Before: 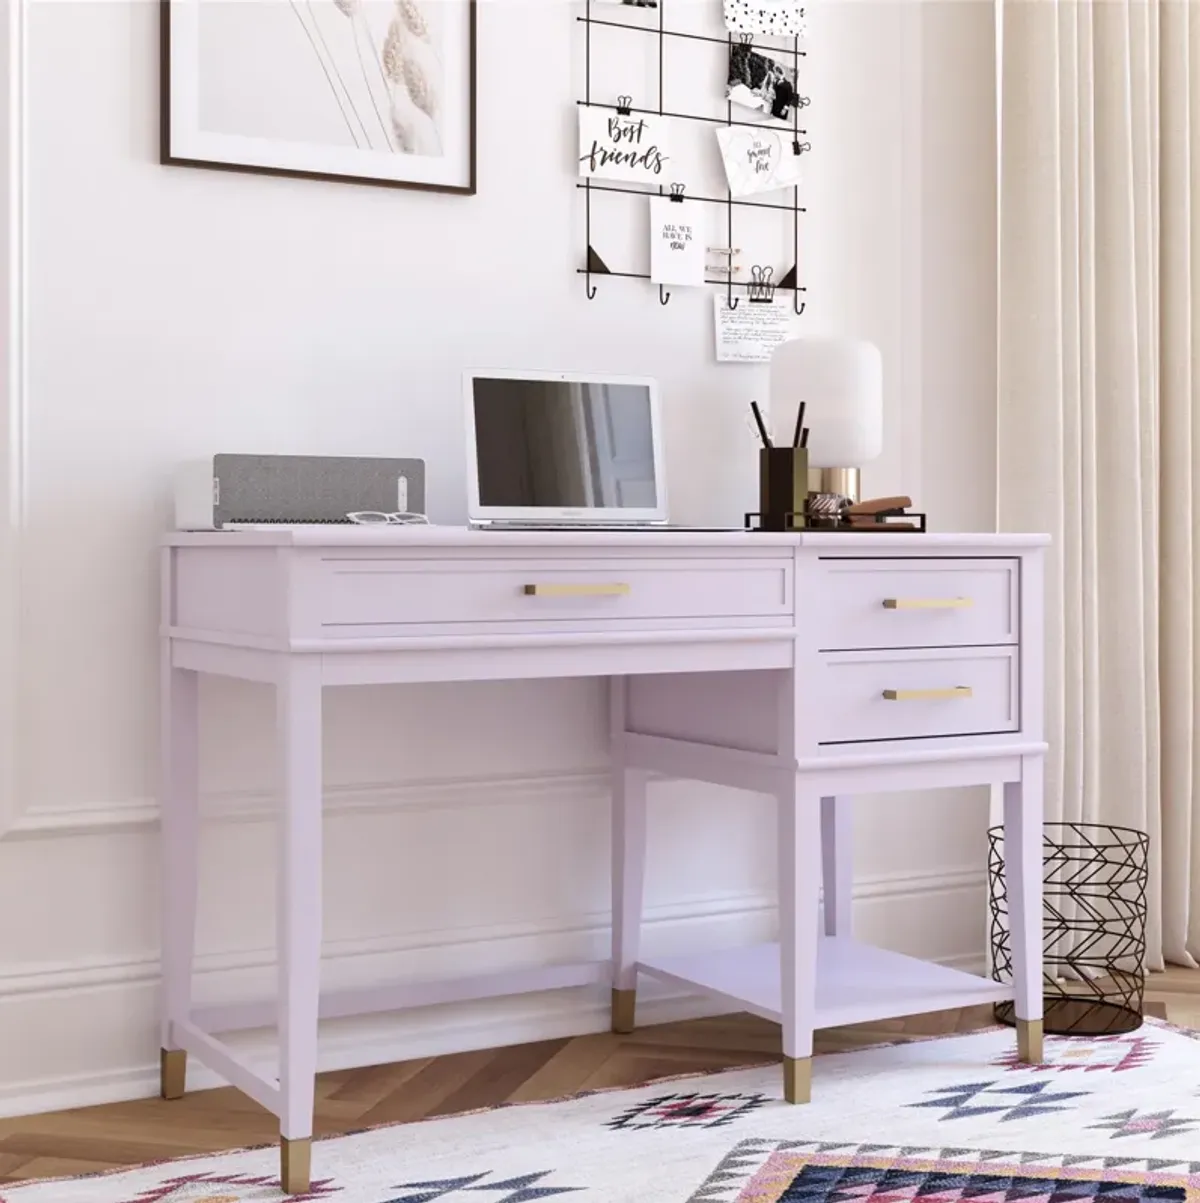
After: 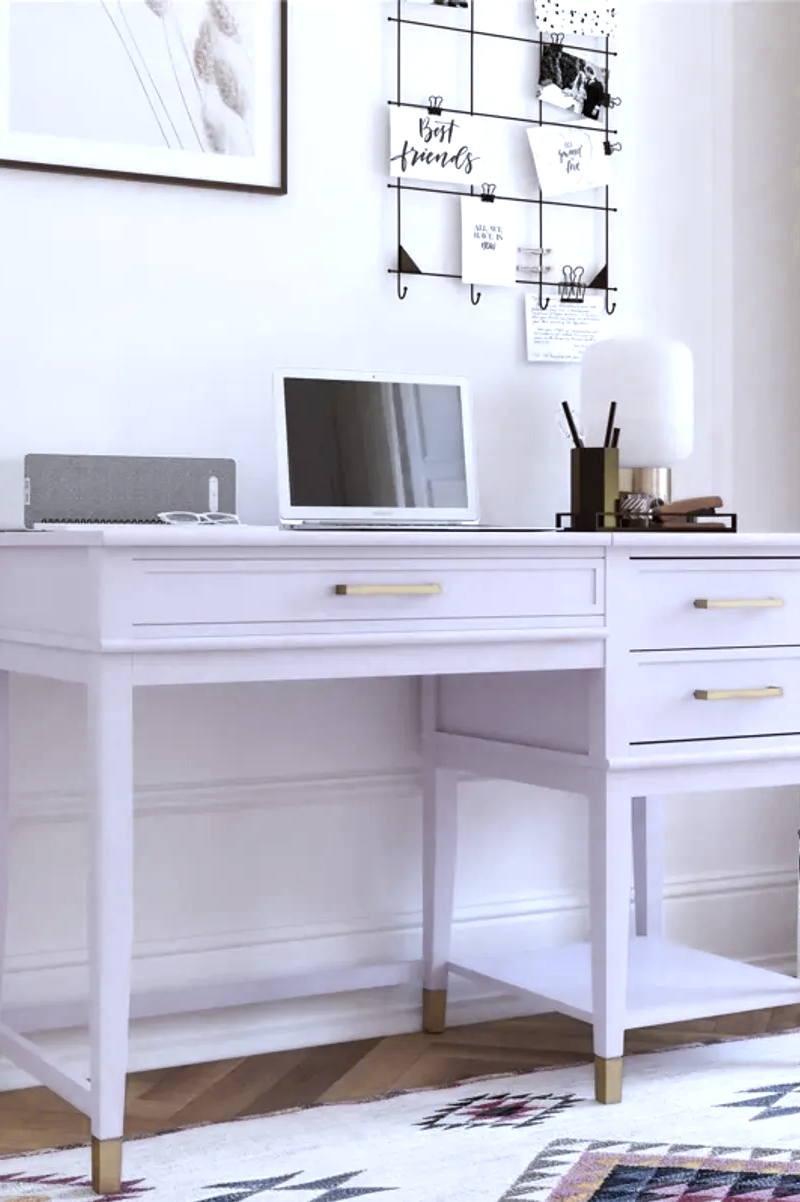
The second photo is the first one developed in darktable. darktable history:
crop and rotate: left 15.754%, right 17.579%
white balance: red 0.954, blue 1.079
color zones: curves: ch0 [(0.004, 0.306) (0.107, 0.448) (0.252, 0.656) (0.41, 0.398) (0.595, 0.515) (0.768, 0.628)]; ch1 [(0.07, 0.323) (0.151, 0.452) (0.252, 0.608) (0.346, 0.221) (0.463, 0.189) (0.61, 0.368) (0.735, 0.395) (0.921, 0.412)]; ch2 [(0, 0.476) (0.132, 0.512) (0.243, 0.512) (0.397, 0.48) (0.522, 0.376) (0.634, 0.536) (0.761, 0.46)]
